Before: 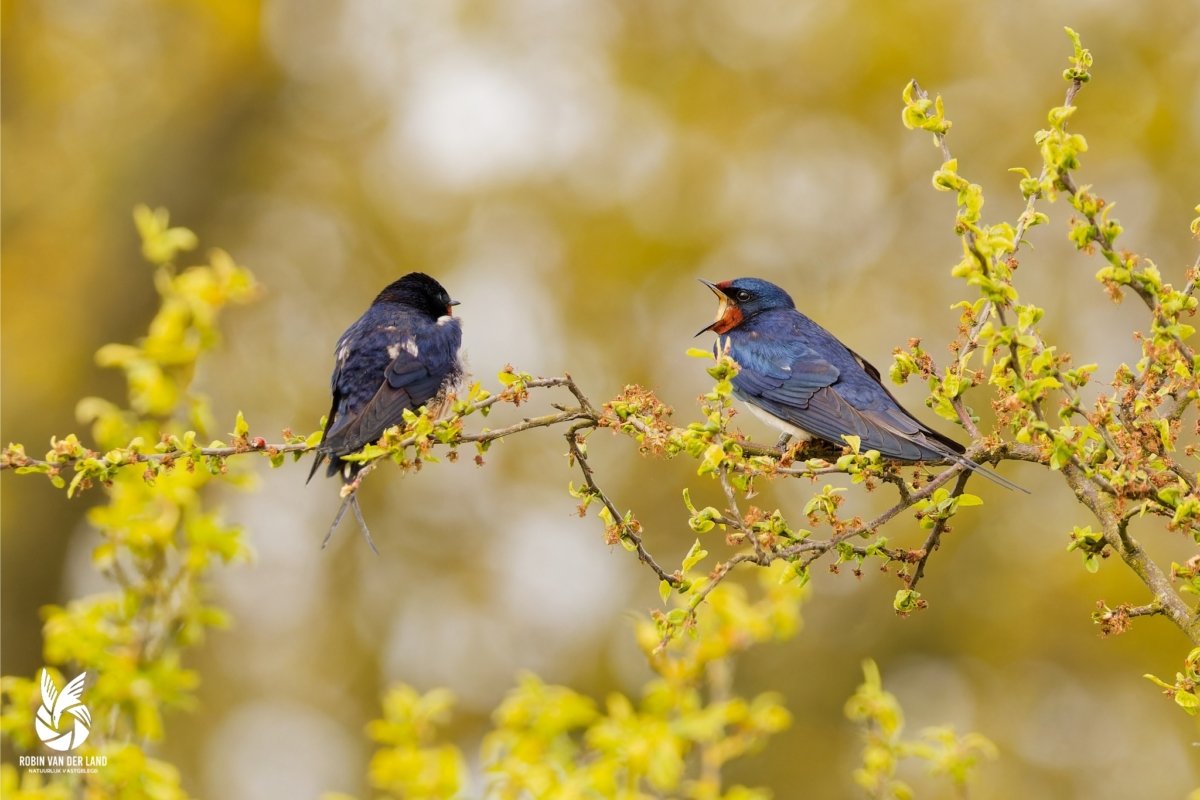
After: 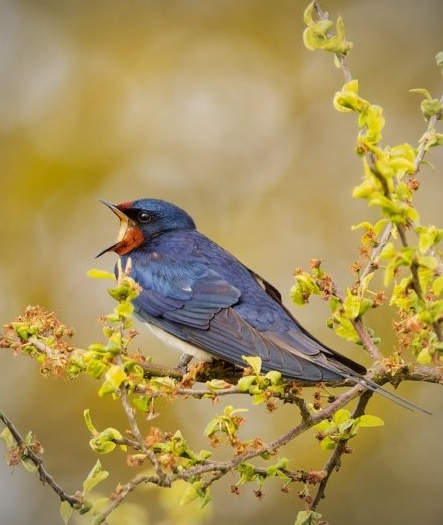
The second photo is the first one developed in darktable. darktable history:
crop and rotate: left 49.936%, top 10.094%, right 13.136%, bottom 24.256%
vignetting: on, module defaults
